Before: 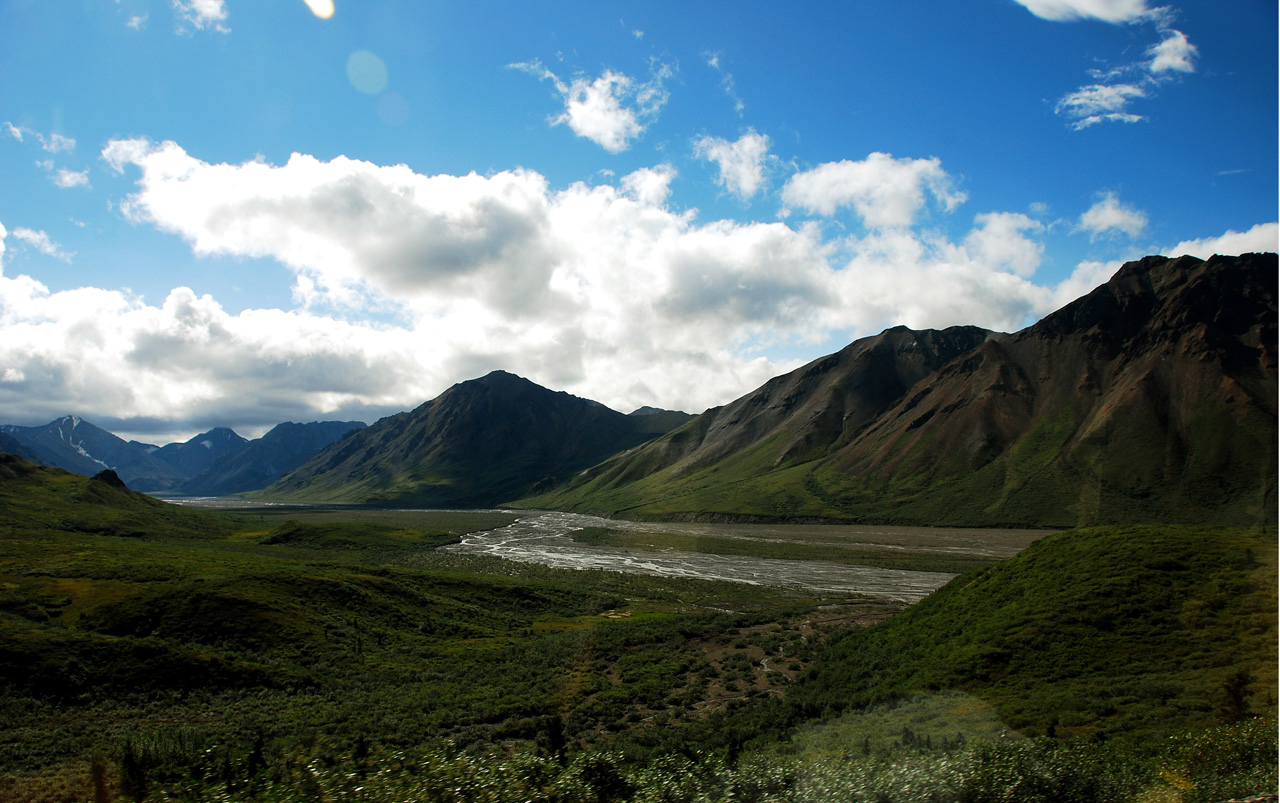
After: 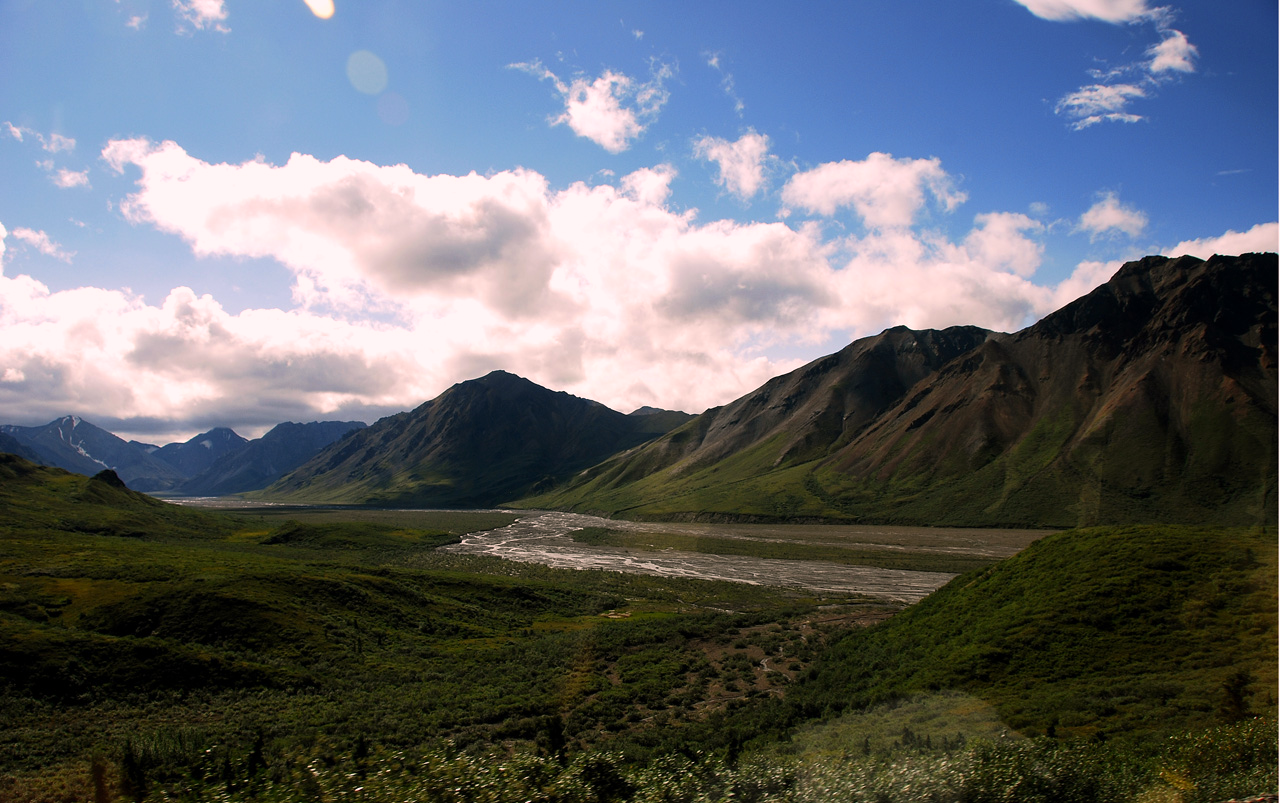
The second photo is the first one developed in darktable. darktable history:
color correction: highlights a* 14.52, highlights b* 4.84
white balance: emerald 1
